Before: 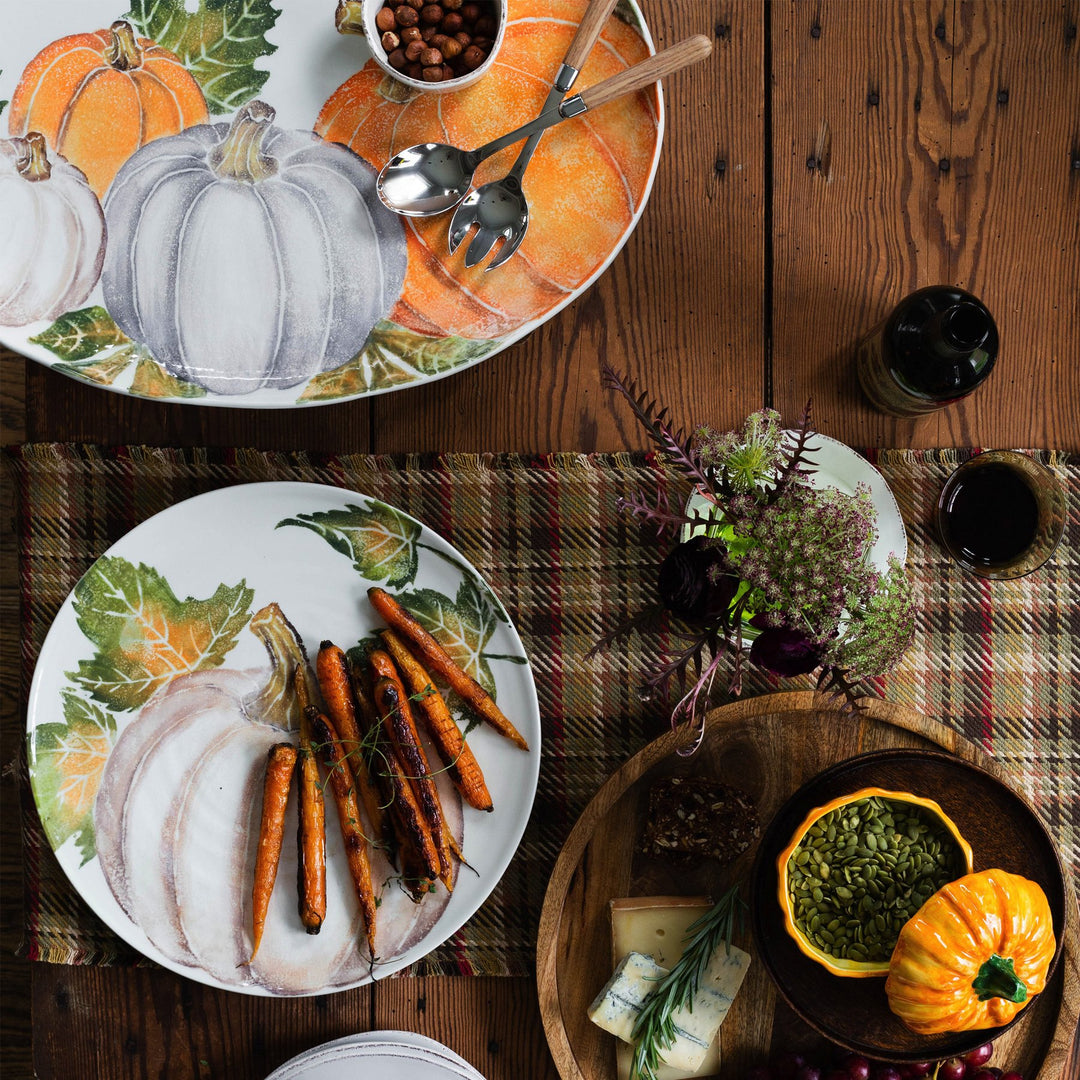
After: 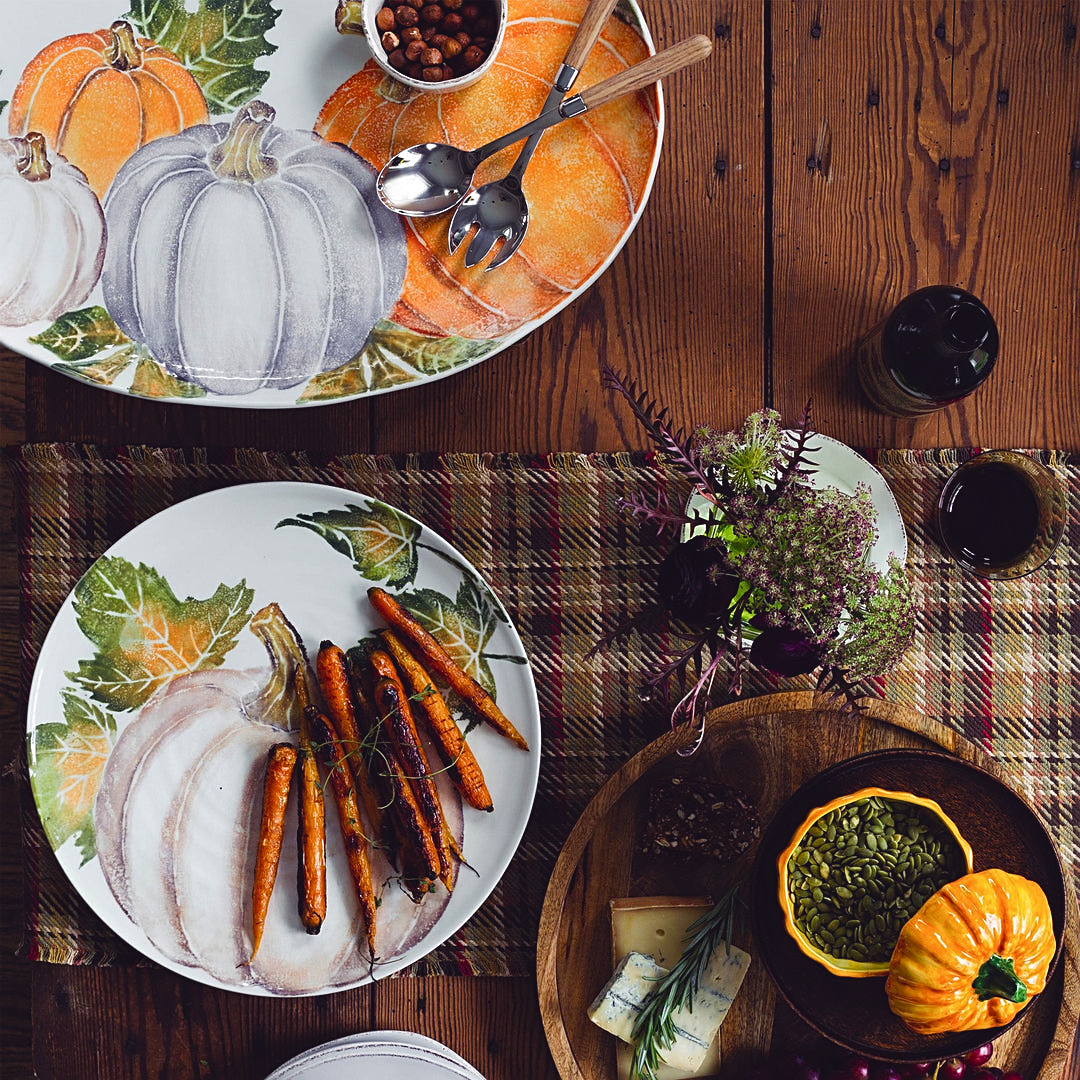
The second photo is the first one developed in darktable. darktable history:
sharpen: on, module defaults
color balance rgb: shadows lift › luminance -21.348%, shadows lift › chroma 8.657%, shadows lift › hue 284.08°, global offset › luminance 0.722%, perceptual saturation grading › global saturation 15.365%, perceptual saturation grading › highlights -19.607%, perceptual saturation grading › shadows 19.763%, global vibrance 9.91%
